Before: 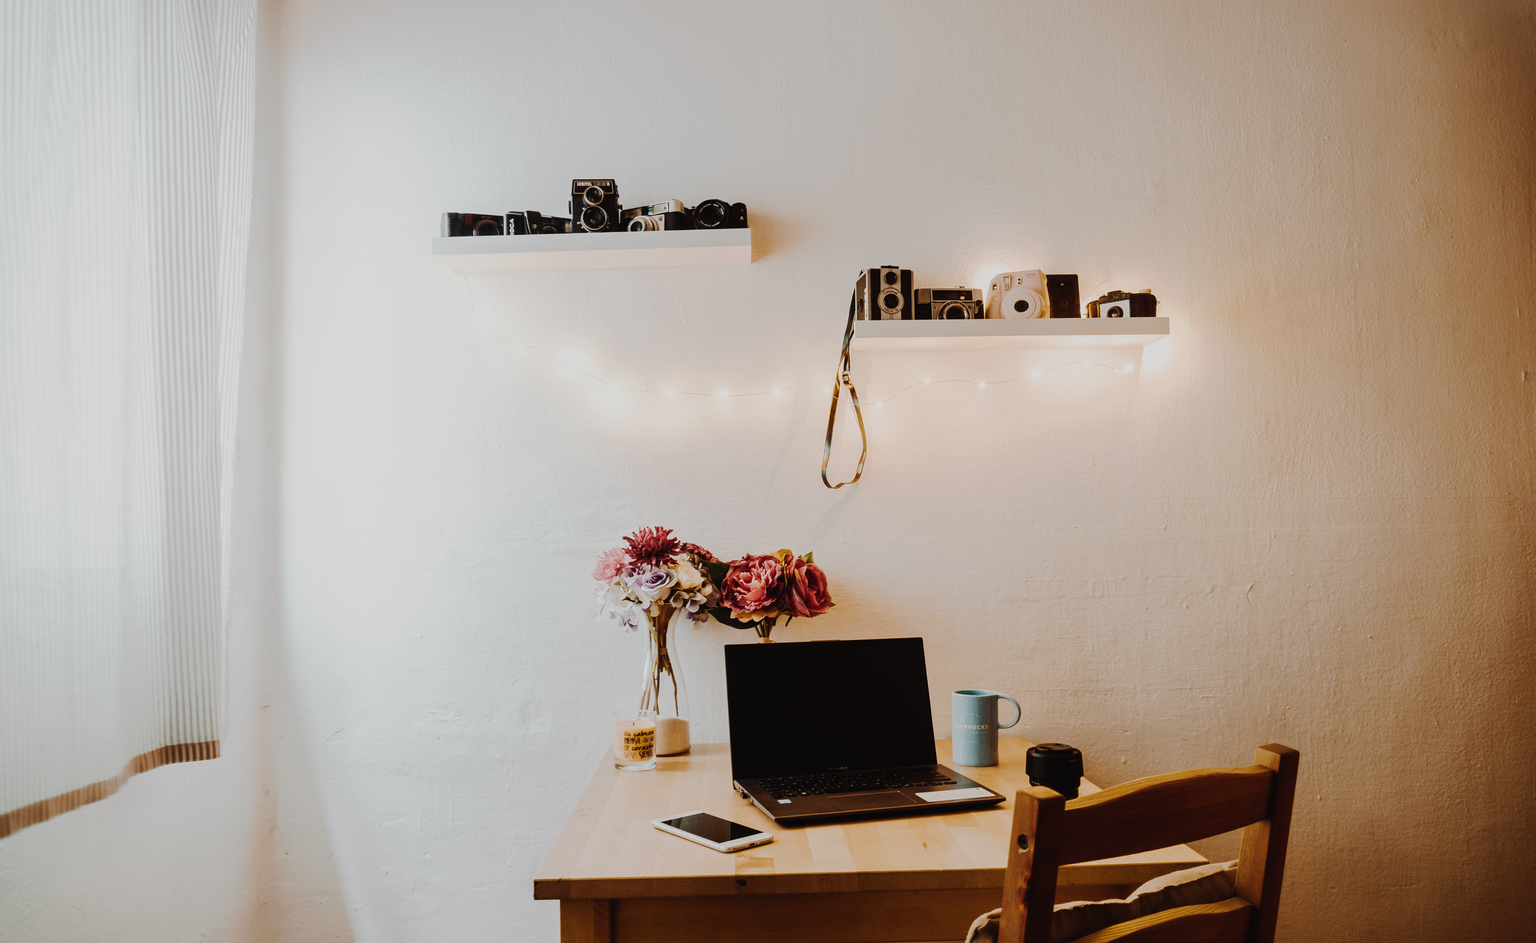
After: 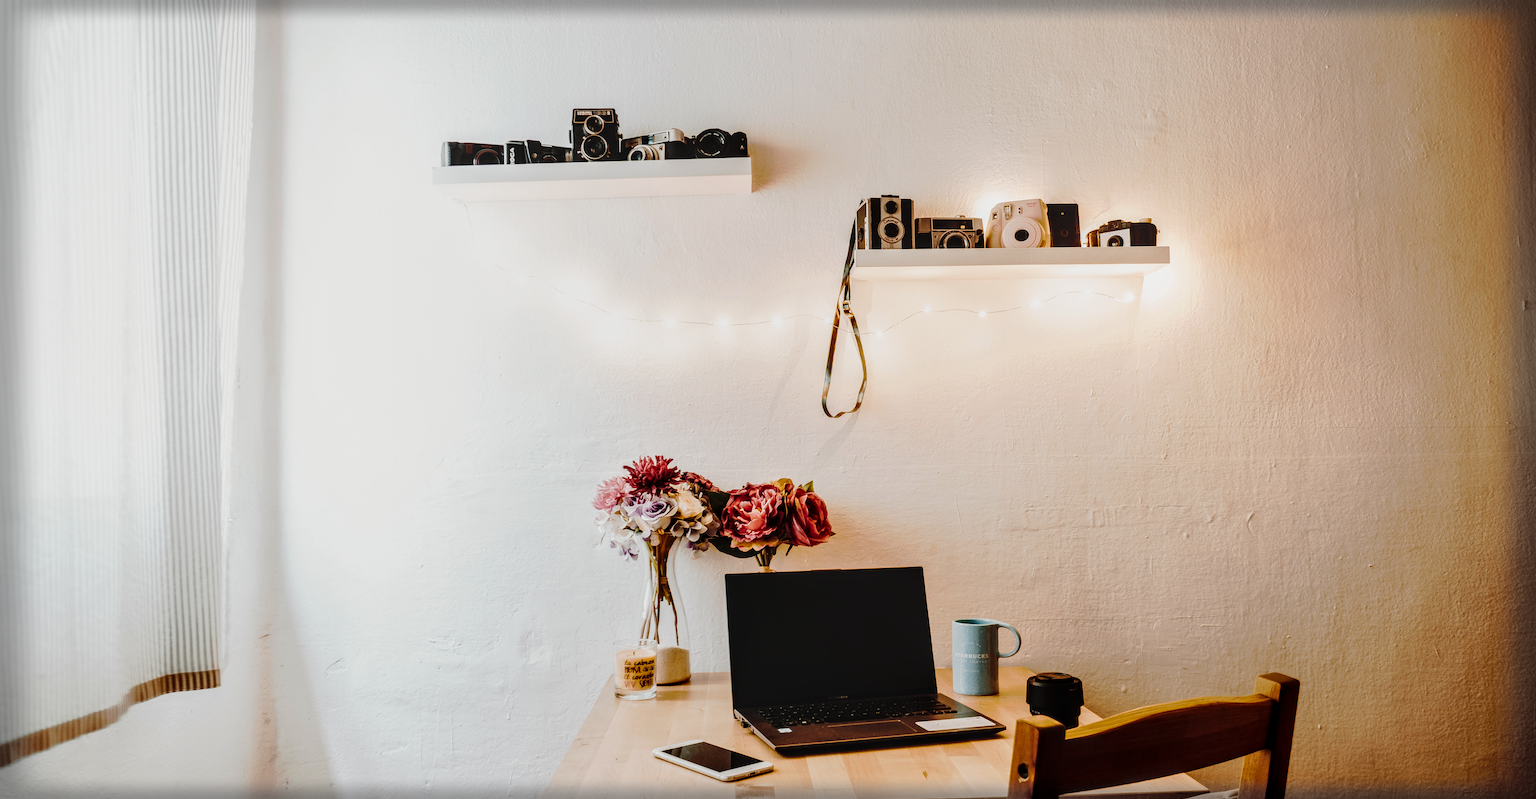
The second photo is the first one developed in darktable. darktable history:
local contrast: detail 130%
tone equalizer: on, module defaults
contrast equalizer: octaves 7, y [[0.524 ×6], [0.512 ×6], [0.379 ×6], [0 ×6], [0 ×6]], mix -0.2
crop: top 7.568%, bottom 7.62%
vignetting: fall-off start 93.87%, fall-off radius 6.17%, automatic ratio true, width/height ratio 1.33, shape 0.042, dithering 8-bit output
tone curve: curves: ch0 [(0, 0) (0.105, 0.068) (0.195, 0.162) (0.283, 0.283) (0.384, 0.404) (0.485, 0.531) (0.638, 0.681) (0.795, 0.879) (1, 0.977)]; ch1 [(0, 0) (0.161, 0.092) (0.35, 0.33) (0.379, 0.401) (0.456, 0.469) (0.504, 0.498) (0.53, 0.532) (0.58, 0.619) (0.635, 0.671) (1, 1)]; ch2 [(0, 0) (0.371, 0.362) (0.437, 0.437) (0.483, 0.484) (0.53, 0.515) (0.56, 0.58) (0.622, 0.606) (1, 1)], preserve colors none
shadows and highlights: shadows 29.23, highlights -28.89, low approximation 0.01, soften with gaussian
